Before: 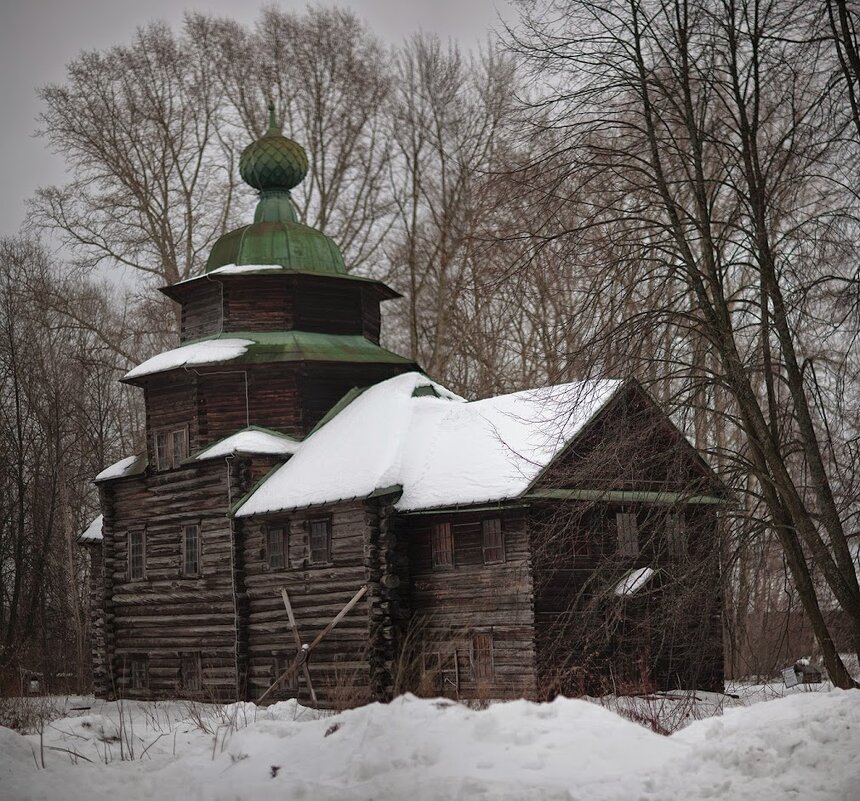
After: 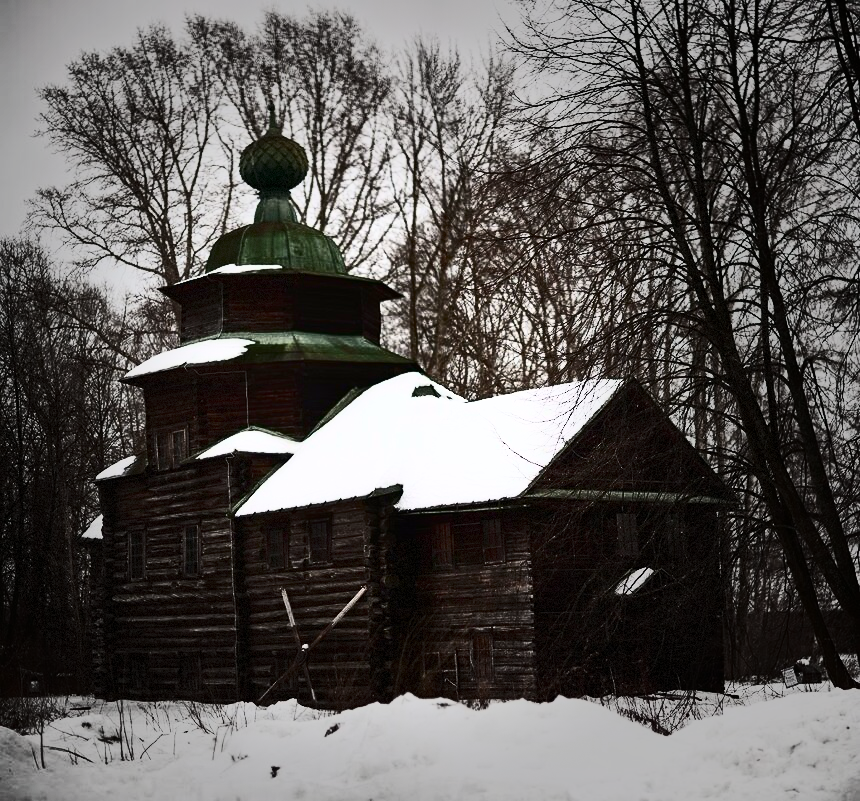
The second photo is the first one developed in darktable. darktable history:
contrast brightness saturation: contrast 0.916, brightness 0.191
vignetting: fall-off start 33.47%, fall-off radius 64.53%, center (-0.123, -0.005), width/height ratio 0.96, dithering 8-bit output
